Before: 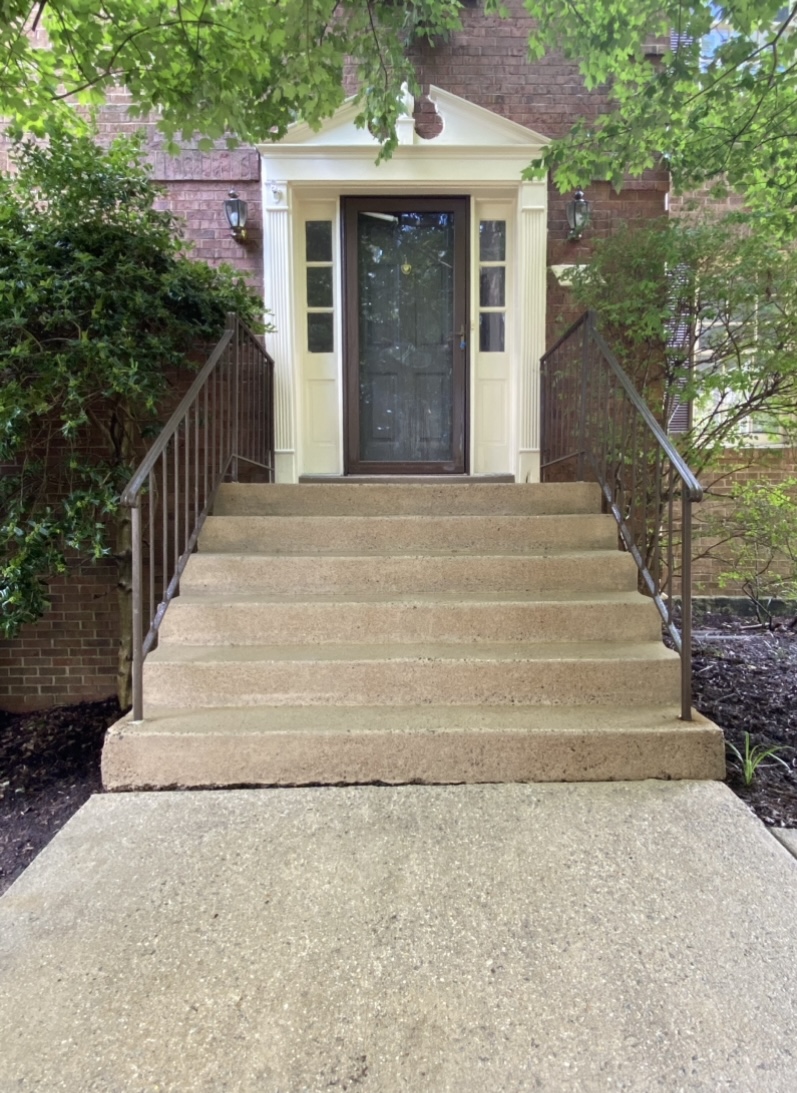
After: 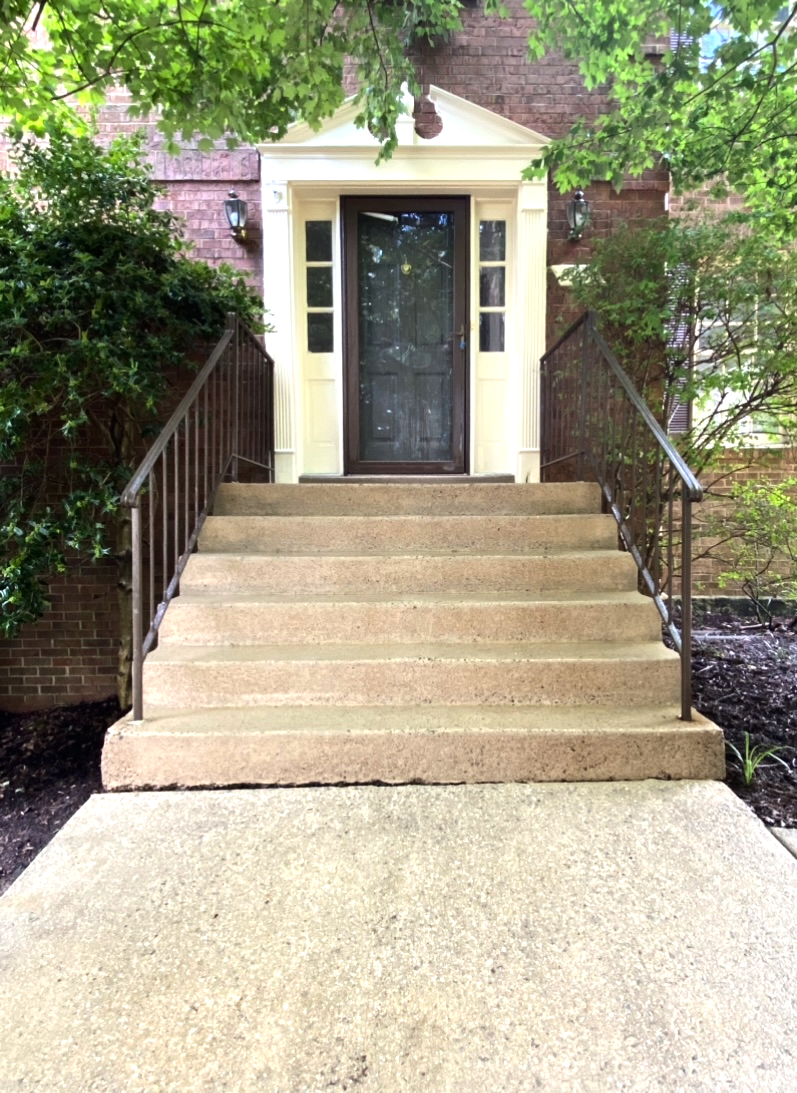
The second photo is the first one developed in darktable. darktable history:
tone equalizer: -8 EV -0.766 EV, -7 EV -0.724 EV, -6 EV -0.633 EV, -5 EV -0.421 EV, -3 EV 0.38 EV, -2 EV 0.6 EV, -1 EV 0.697 EV, +0 EV 0.762 EV, edges refinement/feathering 500, mask exposure compensation -1.57 EV, preserve details no
